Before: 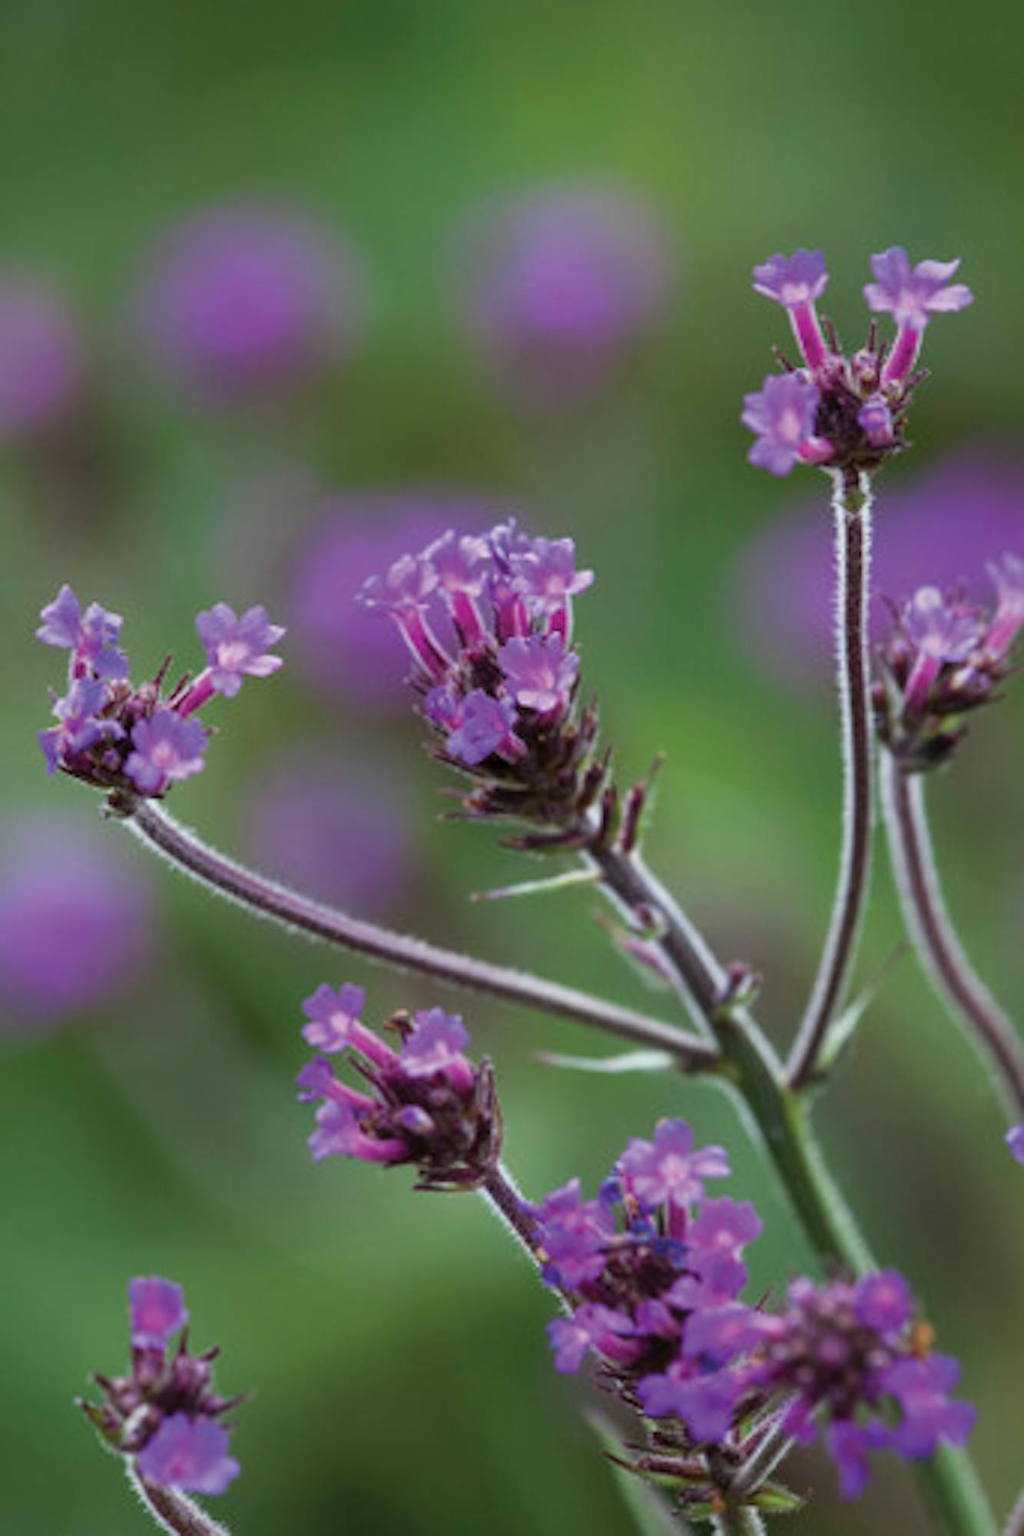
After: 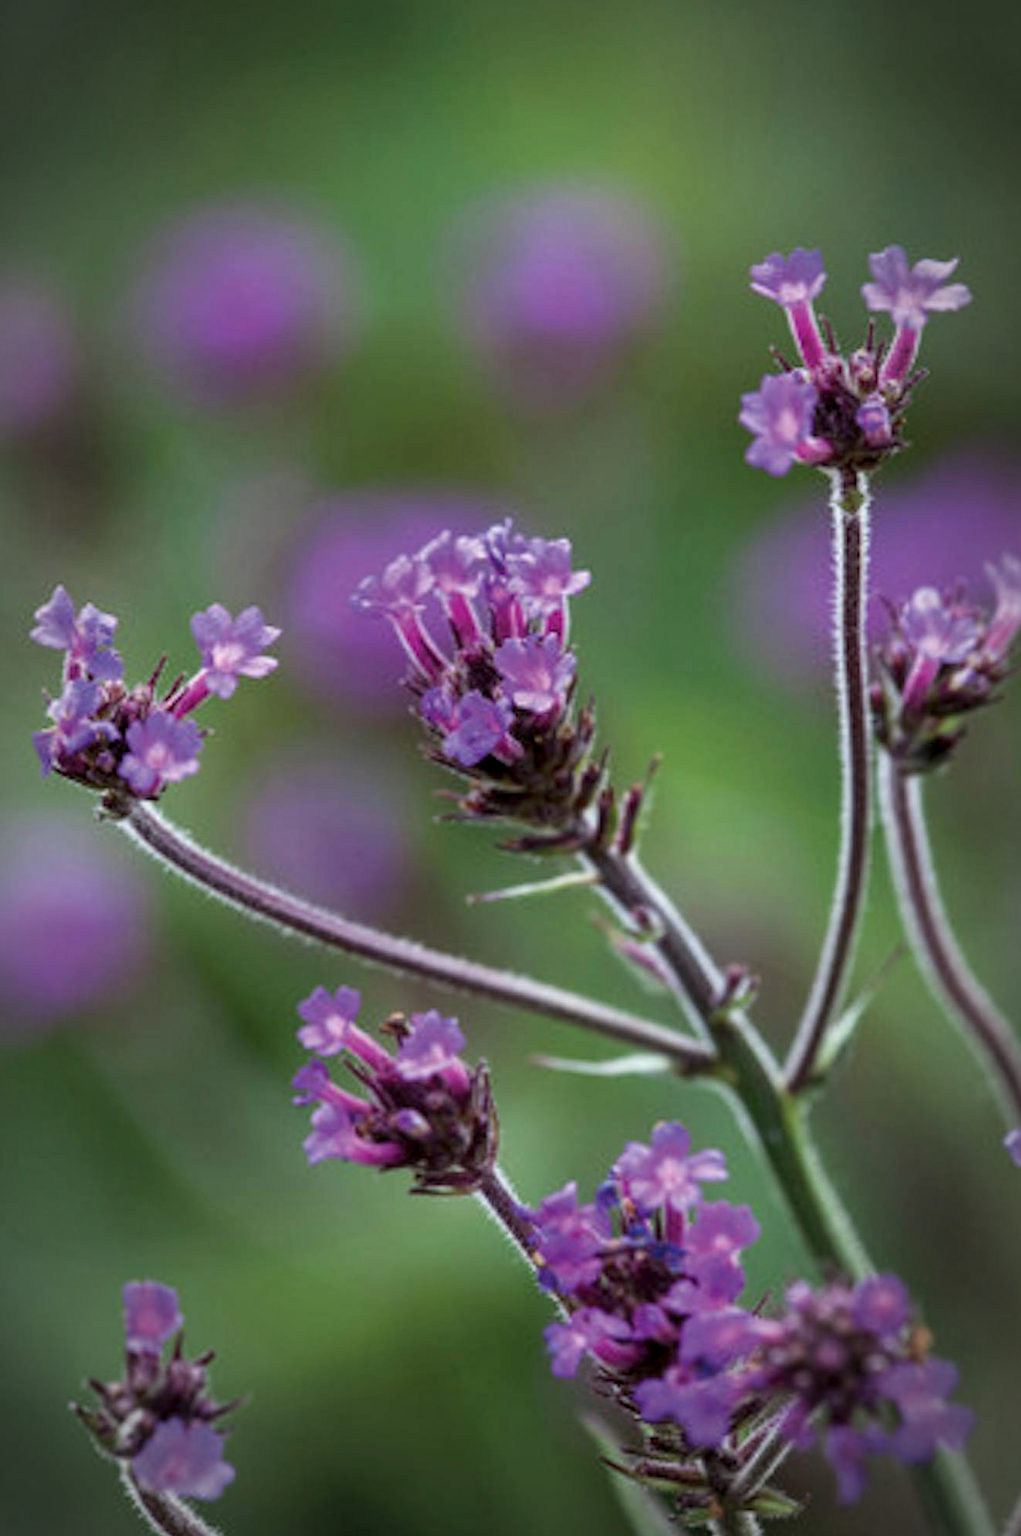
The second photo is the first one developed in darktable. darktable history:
local contrast: on, module defaults
crop and rotate: left 0.614%, top 0.179%, bottom 0.309%
vignetting: automatic ratio true
